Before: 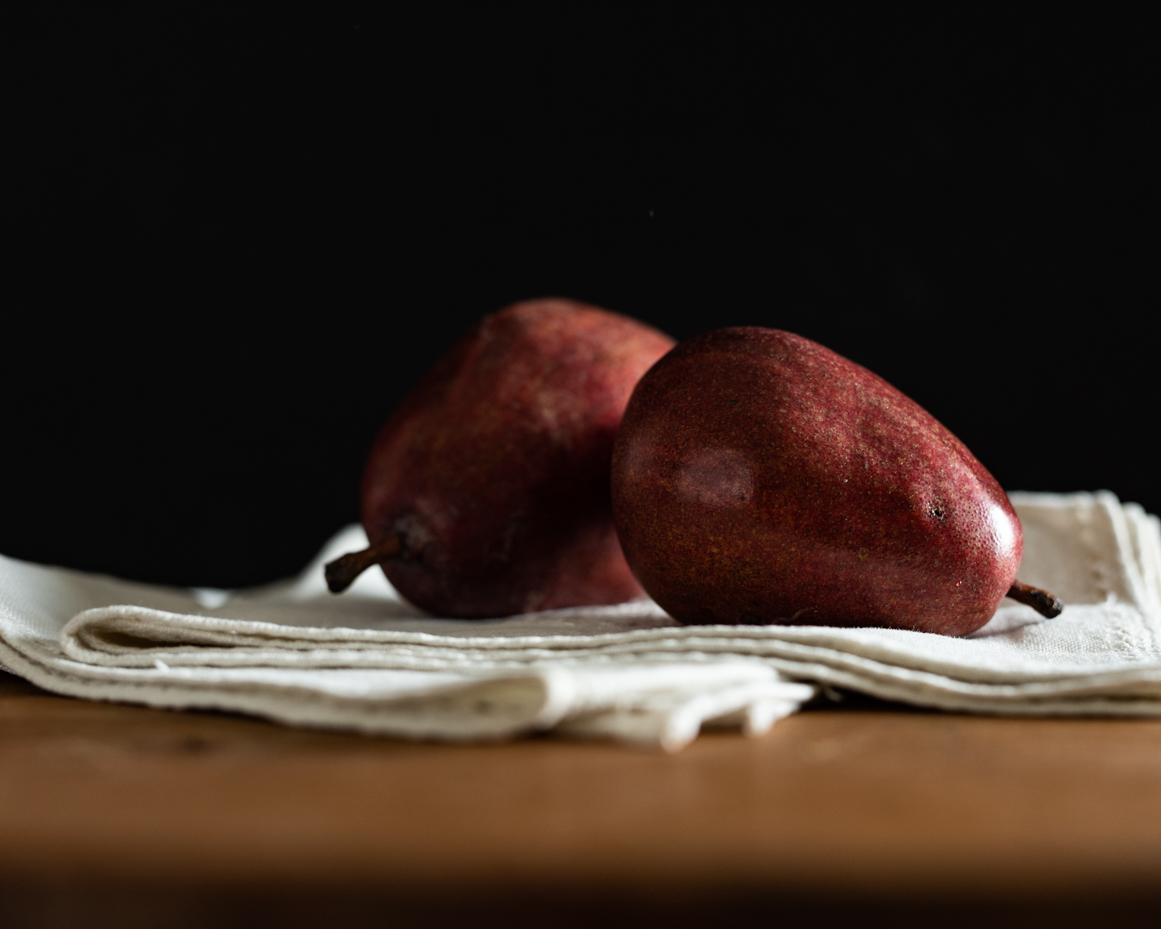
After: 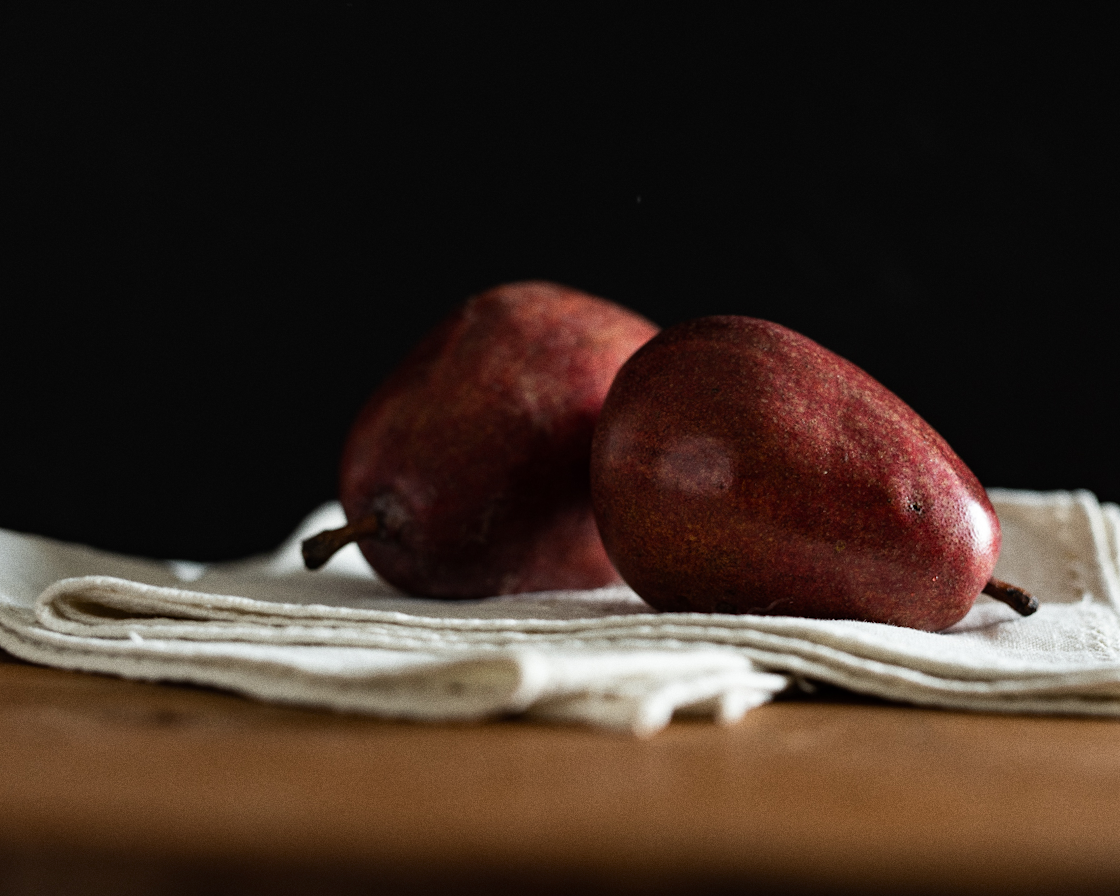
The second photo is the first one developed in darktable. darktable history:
crop and rotate: angle -1.69°
grain: on, module defaults
